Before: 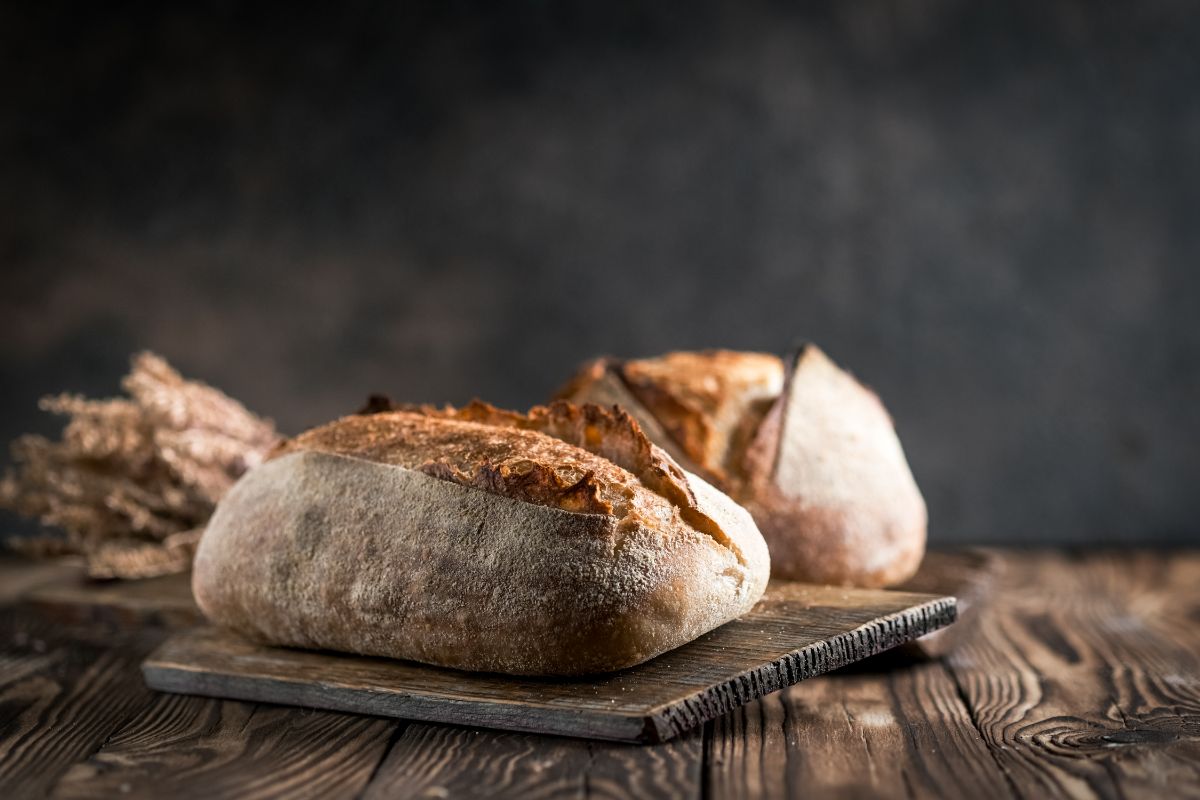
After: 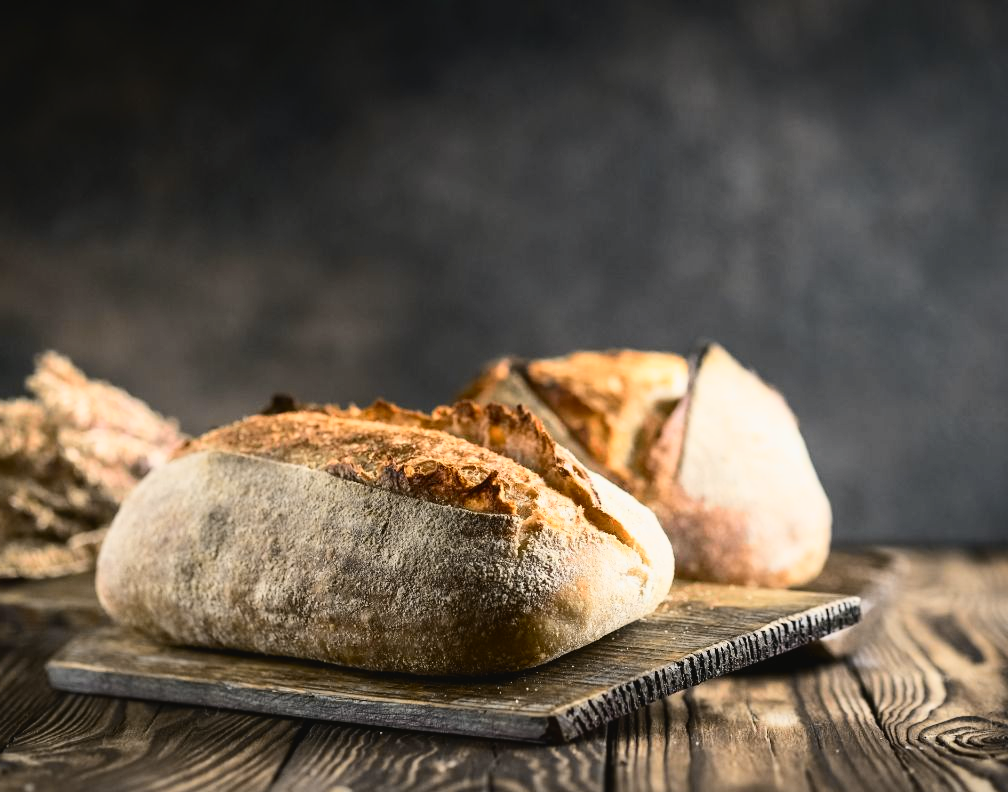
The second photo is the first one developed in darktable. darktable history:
crop: left 8.026%, right 7.374%
tone curve: curves: ch0 [(0, 0.029) (0.071, 0.087) (0.223, 0.265) (0.447, 0.605) (0.654, 0.823) (0.861, 0.943) (1, 0.981)]; ch1 [(0, 0) (0.353, 0.344) (0.447, 0.449) (0.502, 0.501) (0.547, 0.54) (0.57, 0.582) (0.608, 0.608) (0.618, 0.631) (0.657, 0.699) (1, 1)]; ch2 [(0, 0) (0.34, 0.314) (0.456, 0.456) (0.5, 0.503) (0.528, 0.54) (0.557, 0.577) (0.589, 0.626) (1, 1)], color space Lab, independent channels, preserve colors none
